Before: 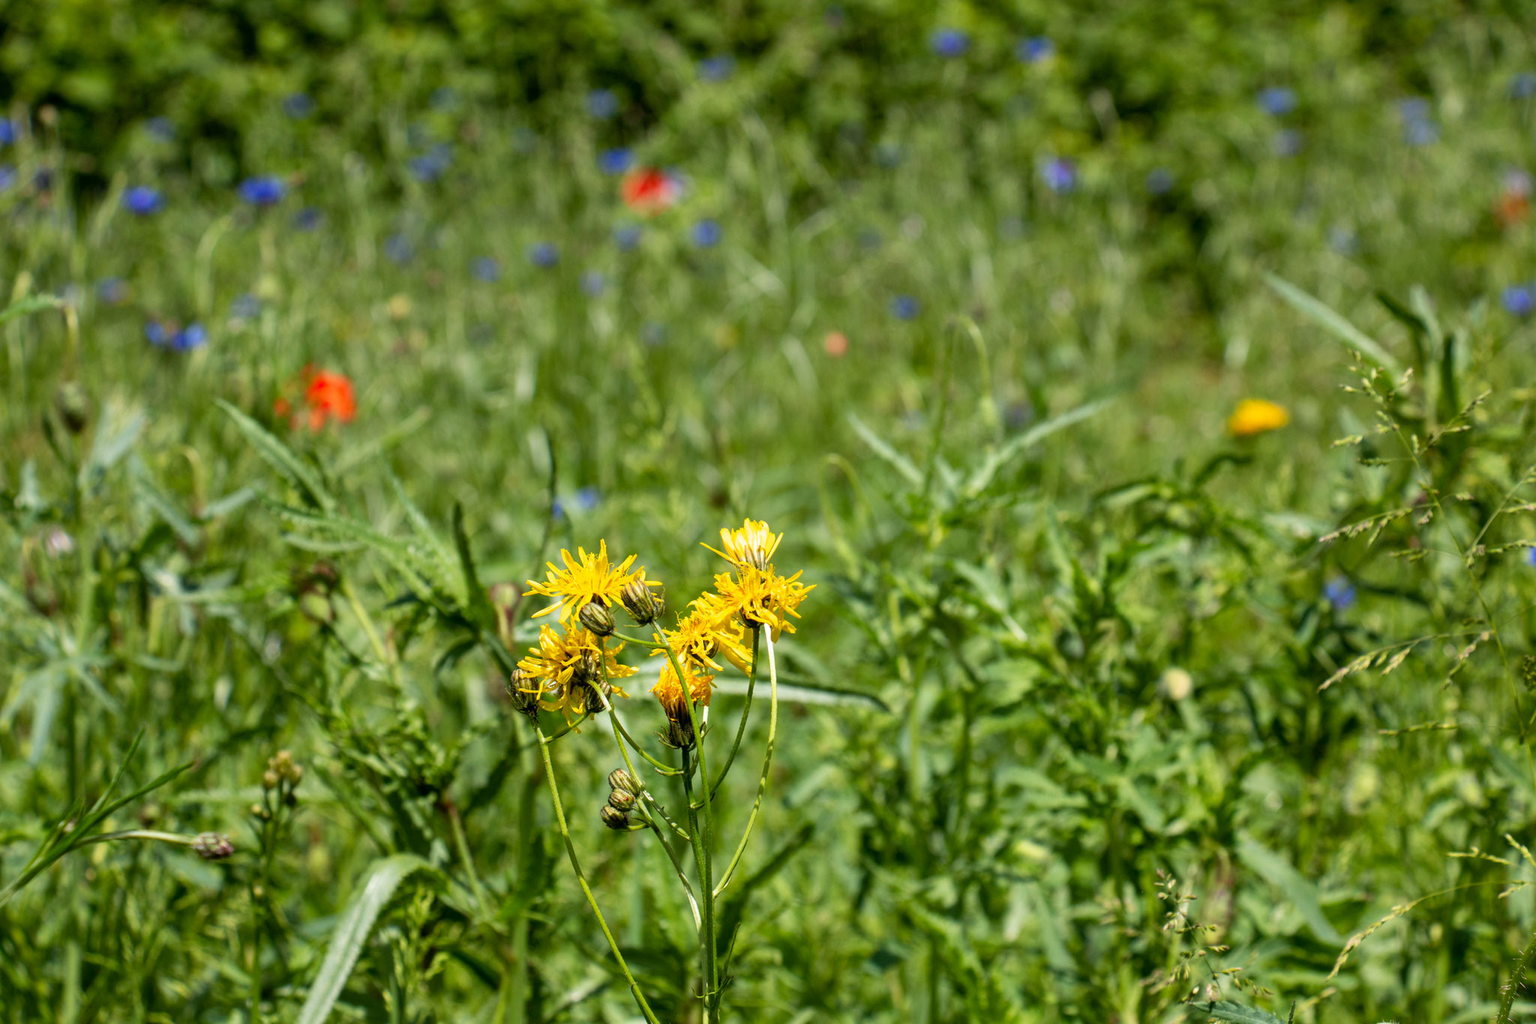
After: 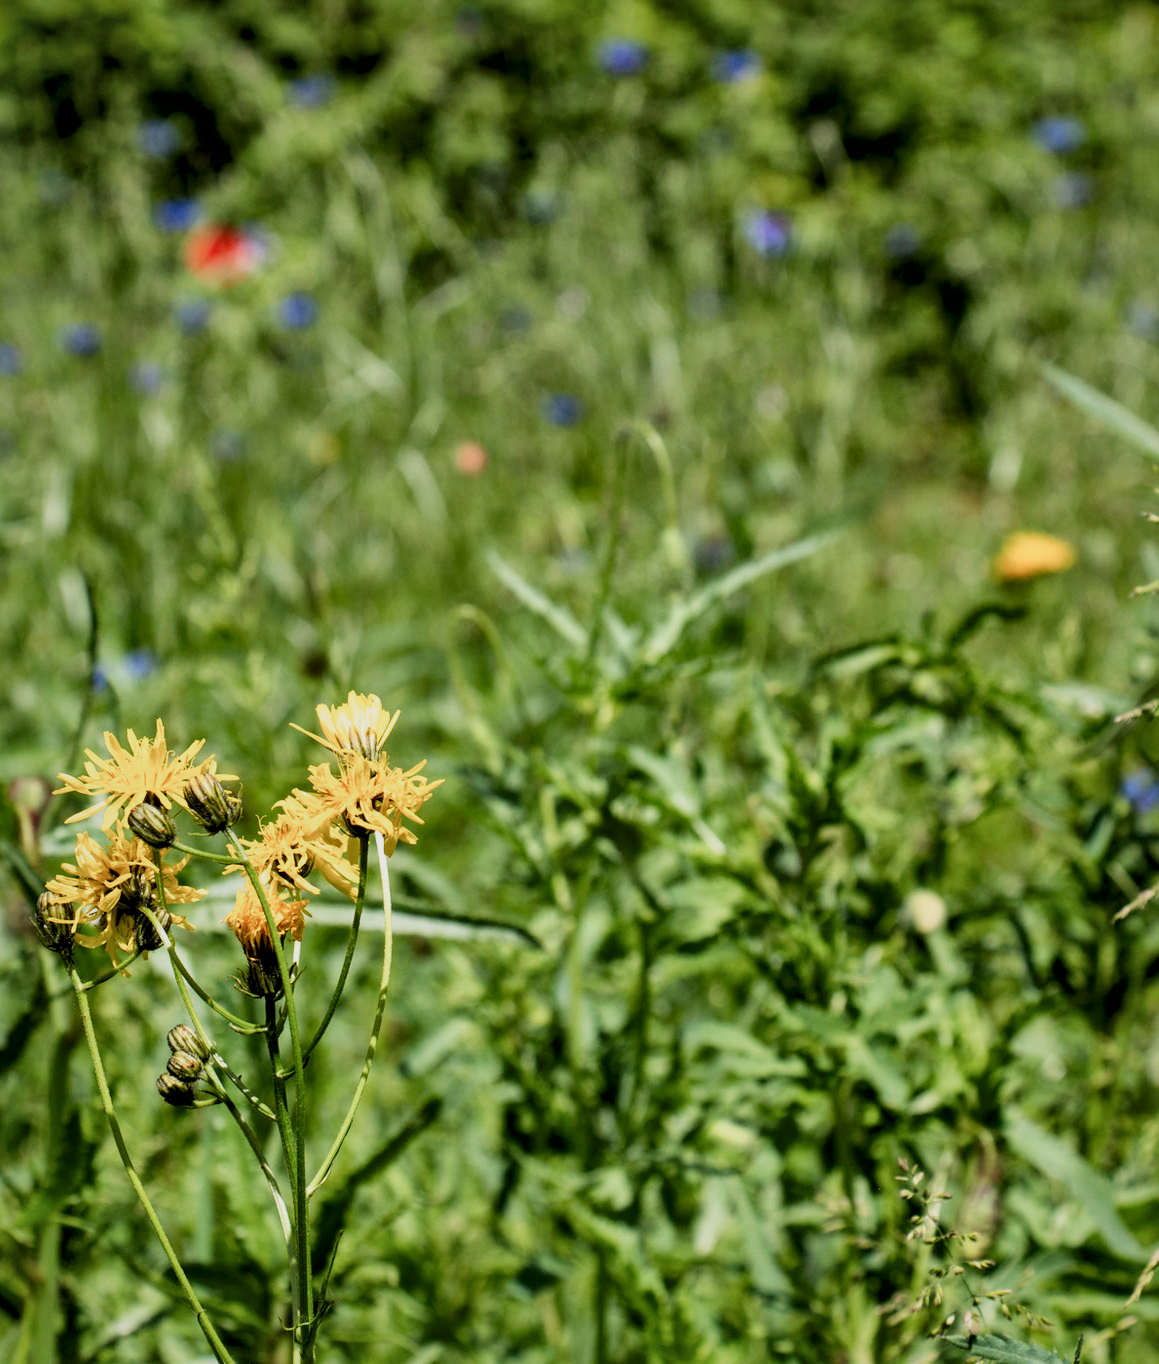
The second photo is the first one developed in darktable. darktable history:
crop: left 31.446%, top 0.009%, right 11.951%
color calibration: illuminant same as pipeline (D50), adaptation XYZ, x 0.345, y 0.357, temperature 5009.55 K, saturation algorithm version 1 (2020)
filmic rgb: black relative exposure -7.65 EV, white relative exposure 4.56 EV, hardness 3.61, add noise in highlights 0.002, preserve chrominance luminance Y, color science v3 (2019), use custom middle-gray values true, iterations of high-quality reconstruction 0, contrast in highlights soft
local contrast: mode bilateral grid, contrast 25, coarseness 61, detail 151%, midtone range 0.2
